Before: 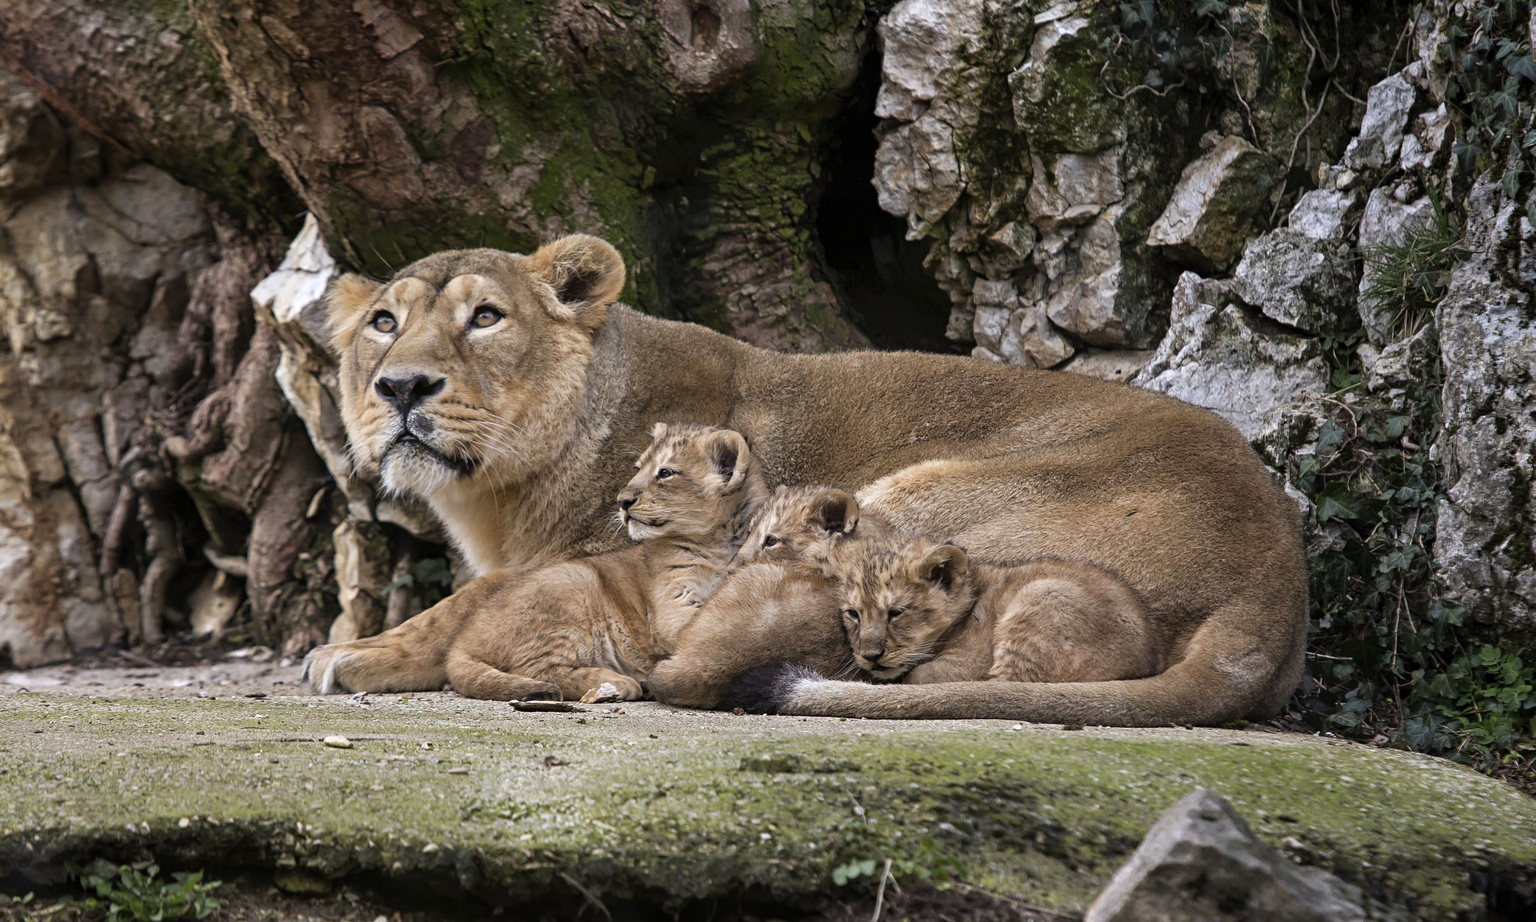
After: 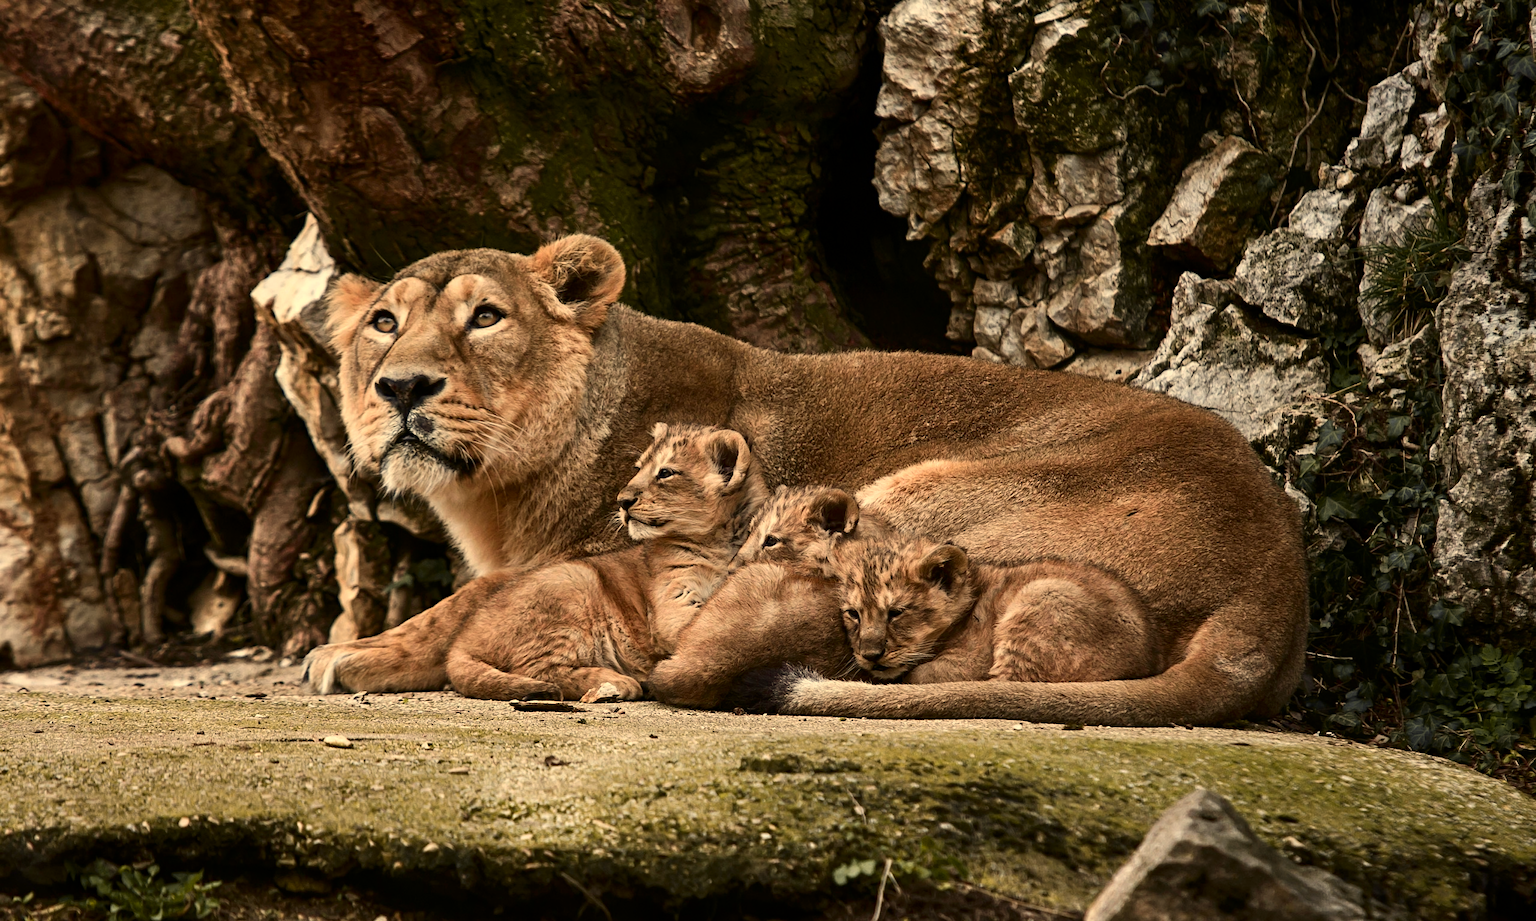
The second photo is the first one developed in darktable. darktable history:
white balance: red 1.08, blue 0.791
color zones: curves: ch1 [(0.29, 0.492) (0.373, 0.185) (0.509, 0.481)]; ch2 [(0.25, 0.462) (0.749, 0.457)], mix 40.67%
contrast brightness saturation: contrast 0.2, brightness -0.11, saturation 0.1
